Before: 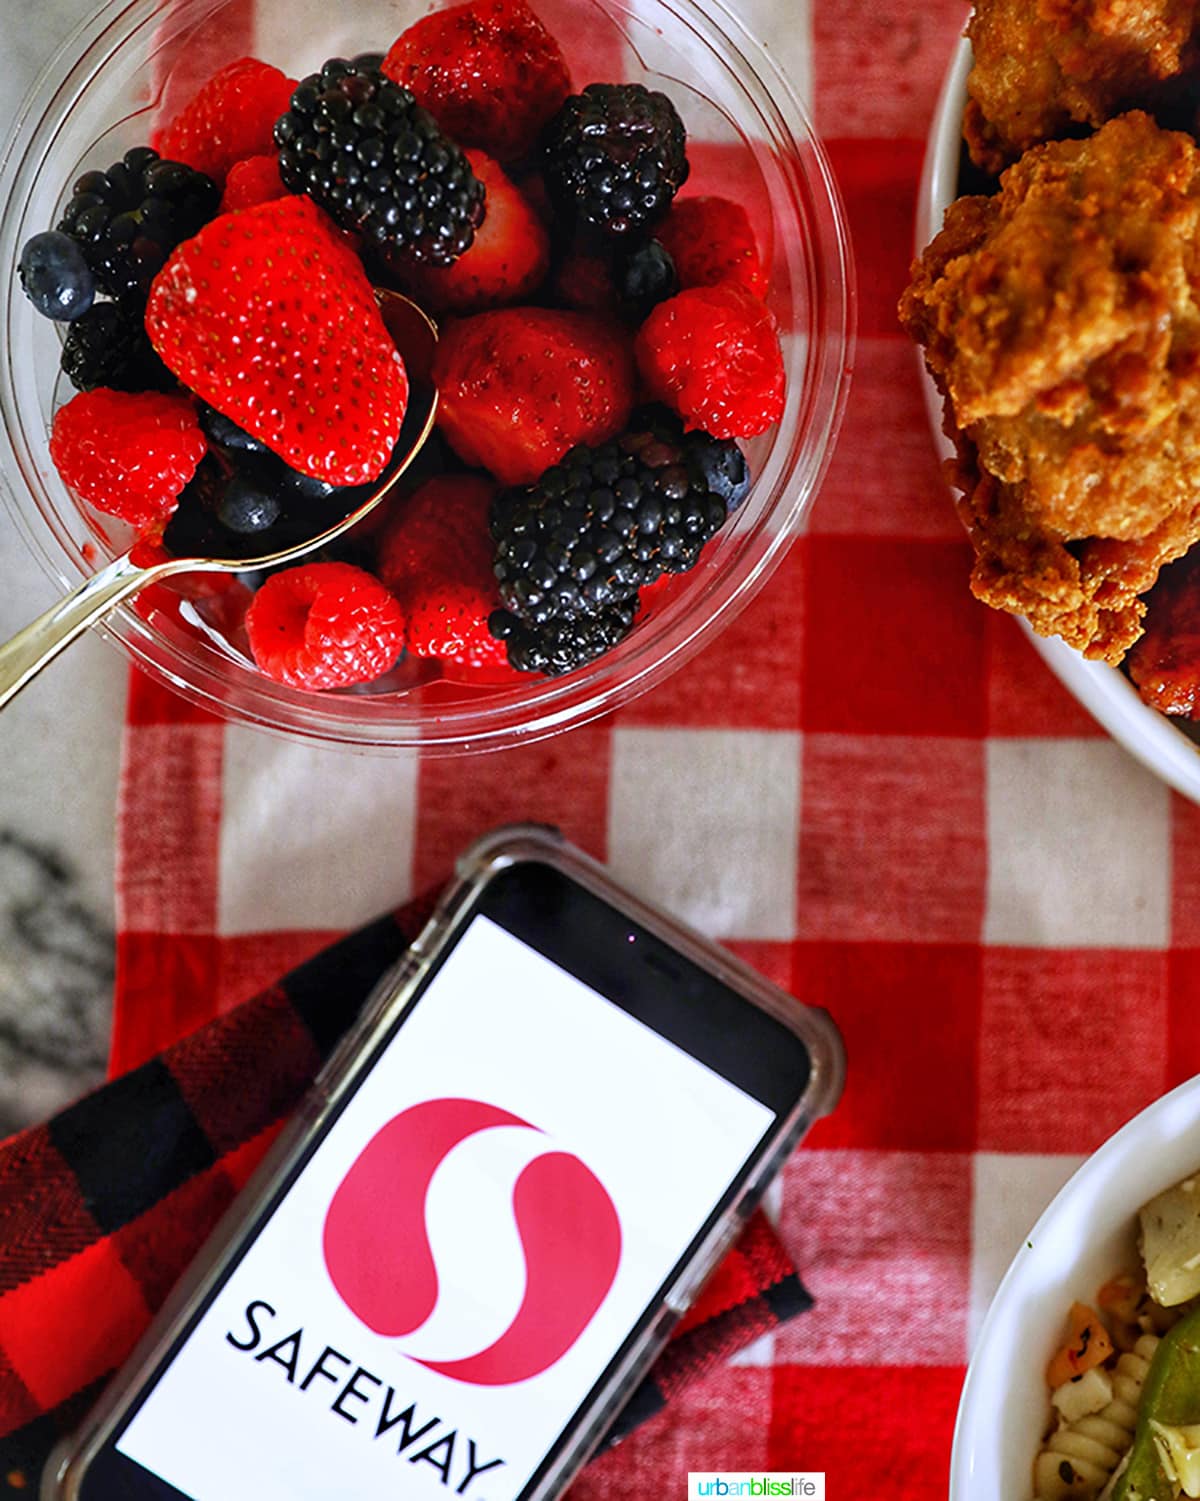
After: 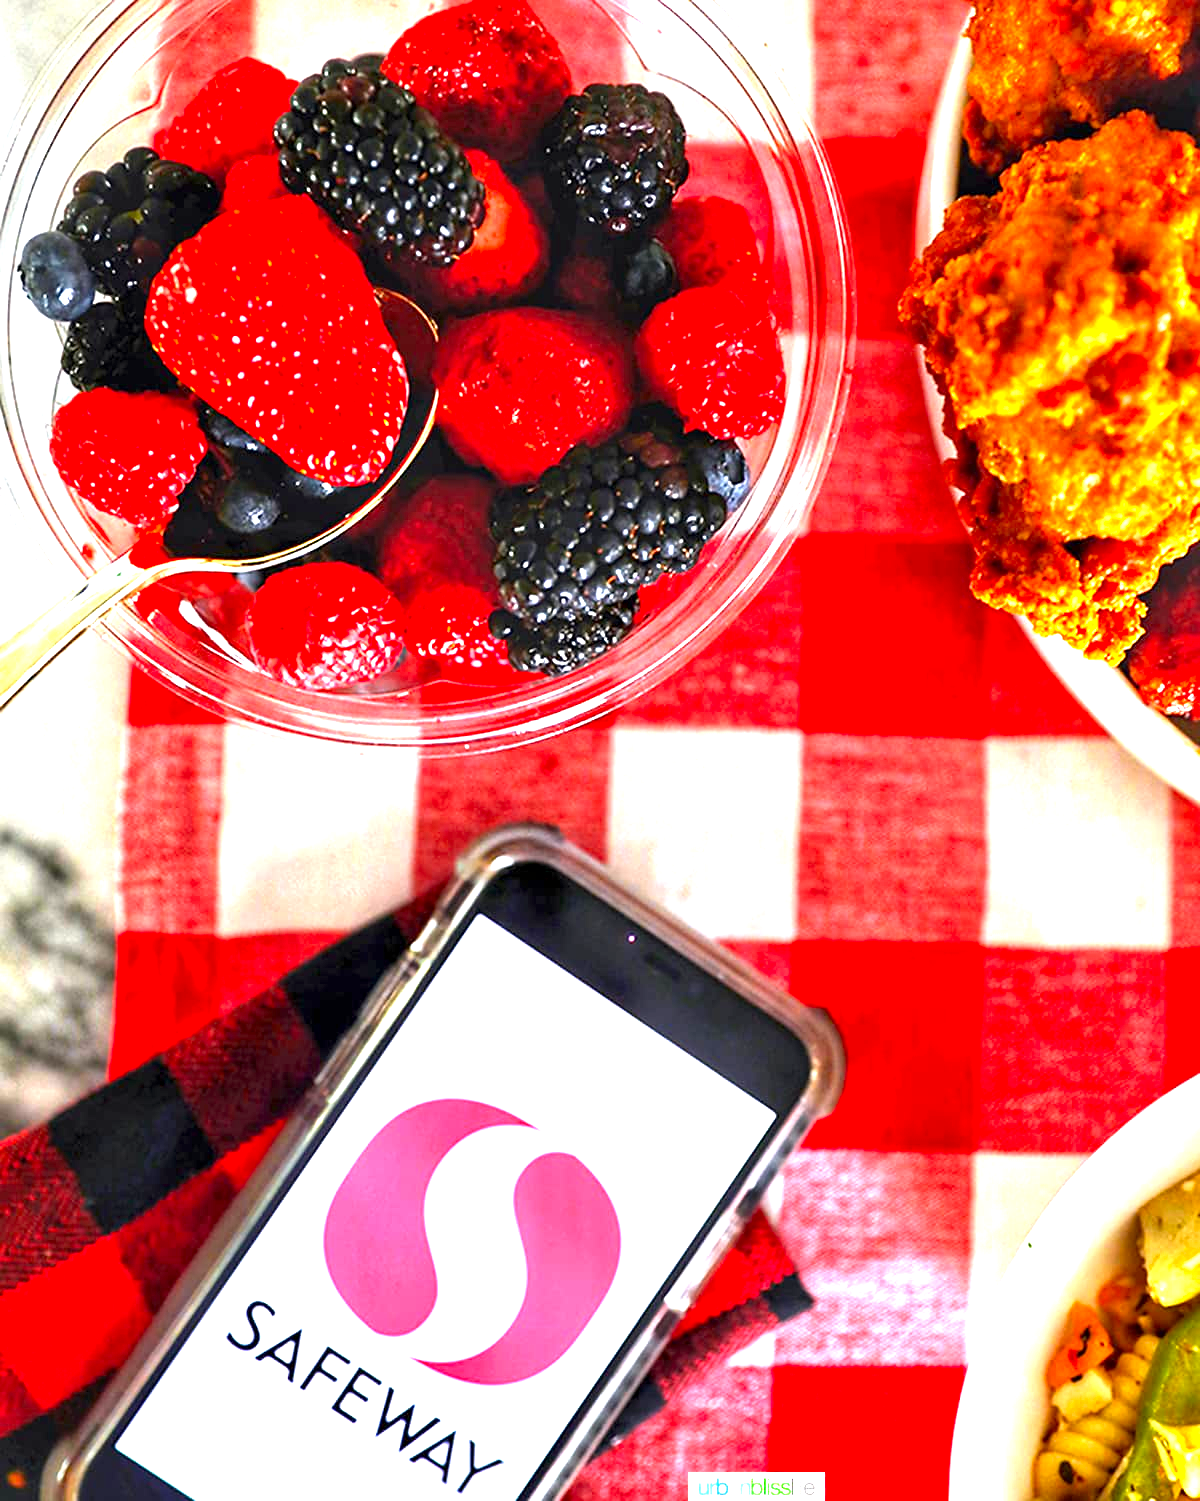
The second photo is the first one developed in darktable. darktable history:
exposure: black level correction 0.001, exposure 1.735 EV, compensate highlight preservation false
white balance: red 1.009, blue 0.985
color zones: curves: ch0 [(0.224, 0.526) (0.75, 0.5)]; ch1 [(0.055, 0.526) (0.224, 0.761) (0.377, 0.526) (0.75, 0.5)]
